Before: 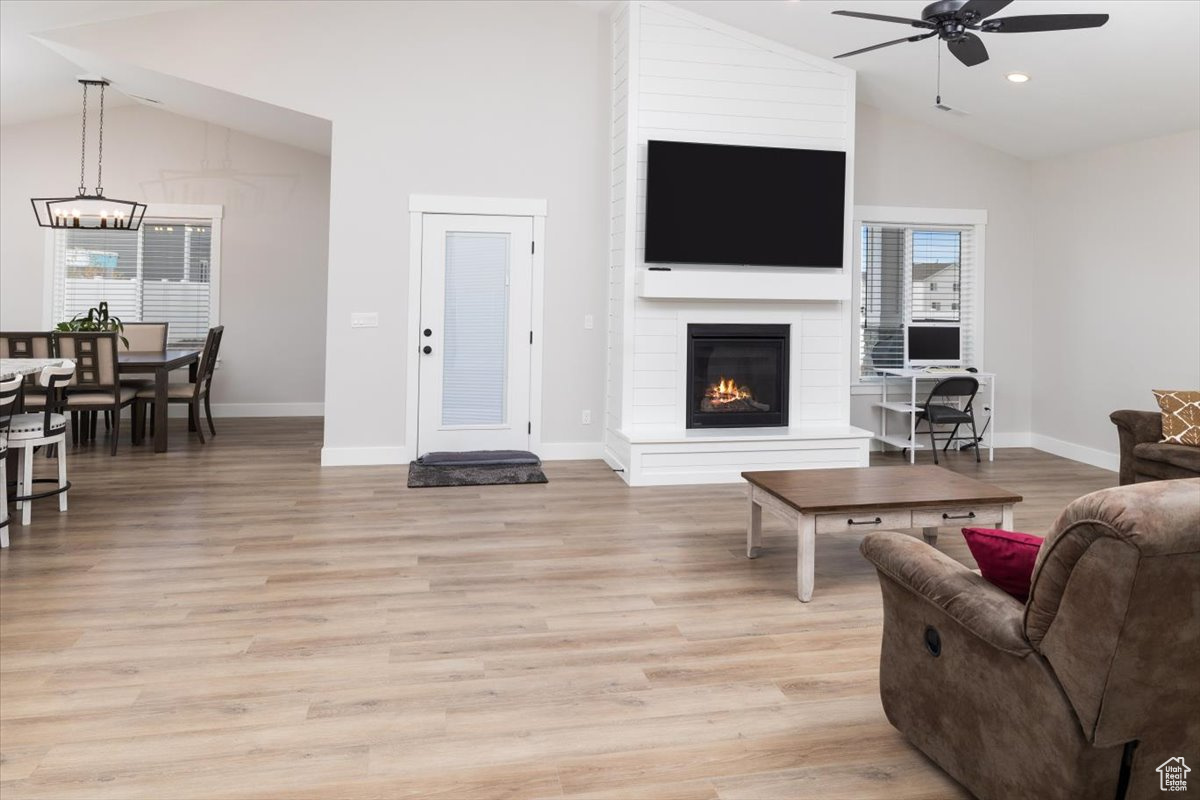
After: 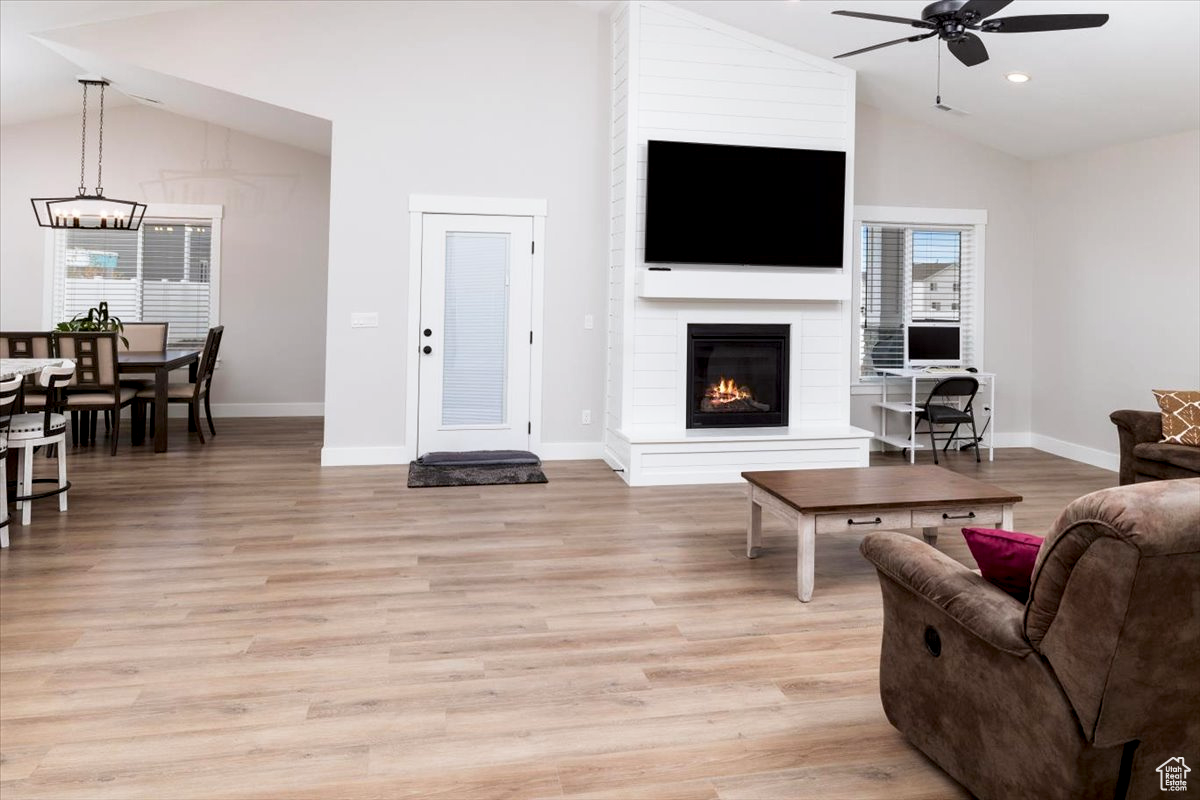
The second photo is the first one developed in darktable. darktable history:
tone curve: curves: ch0 [(0, 0) (0.003, 0.003) (0.011, 0.011) (0.025, 0.026) (0.044, 0.046) (0.069, 0.072) (0.1, 0.103) (0.136, 0.141) (0.177, 0.184) (0.224, 0.233) (0.277, 0.287) (0.335, 0.348) (0.399, 0.414) (0.468, 0.486) (0.543, 0.563) (0.623, 0.647) (0.709, 0.736) (0.801, 0.831) (0.898, 0.92) (1, 1)], preserve colors none
color look up table: target L [74.4, 65.46, 48.48, 33.5, 100, 64.95, 61.16, 57.18, 48.25, 27.79, 53.01, 51.15, 38.41, 22.79, 25.17, 85.72, 75.05, 65.18, 63.01, 49.13, 46.1, 46.46, 24.62, 5.432, 0 ×25], target a [0.793, -21.3, -38.94, -15.83, -0.001, 15.3, 16.85, 30.86, 44.06, 14.25, 6.614, 41.38, 7.528, 23.22, 17.36, -1.065, -1.789, -26.99, -2.338, -20.04, -2.049, -3.663, -2.431, -0.691, 0 ×25], target b [65.28, 49.68, 31.93, 22.91, 0.006, 58.31, 8.863, 47.96, 7.907, 12.13, -26.9, -19.36, -46.37, -25.99, -54.9, -3.039, -3.675, -5.321, -4.053, -28.63, -3.09, -25.49, -3.647, -0.855, 0 ×25], num patches 24
